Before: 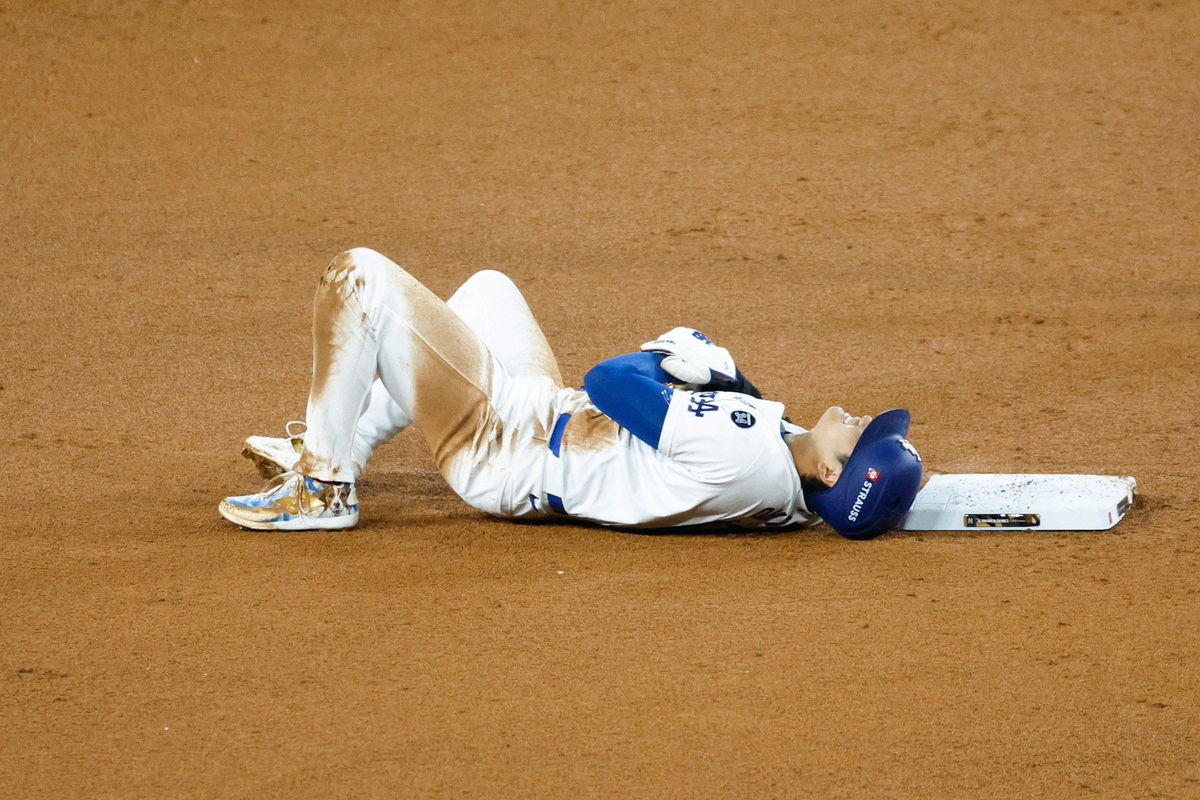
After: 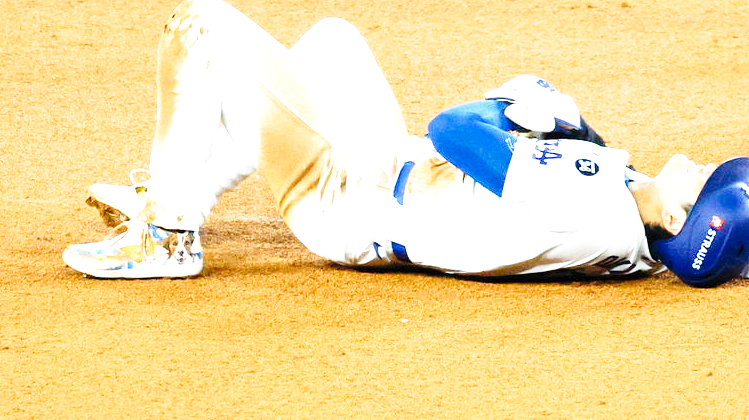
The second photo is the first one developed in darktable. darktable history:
exposure: black level correction 0.001, exposure 1.132 EV, compensate exposure bias true, compensate highlight preservation false
crop: left 13.012%, top 31.518%, right 24.568%, bottom 15.909%
base curve: curves: ch0 [(0, 0) (0.028, 0.03) (0.121, 0.232) (0.46, 0.748) (0.859, 0.968) (1, 1)], preserve colors none
